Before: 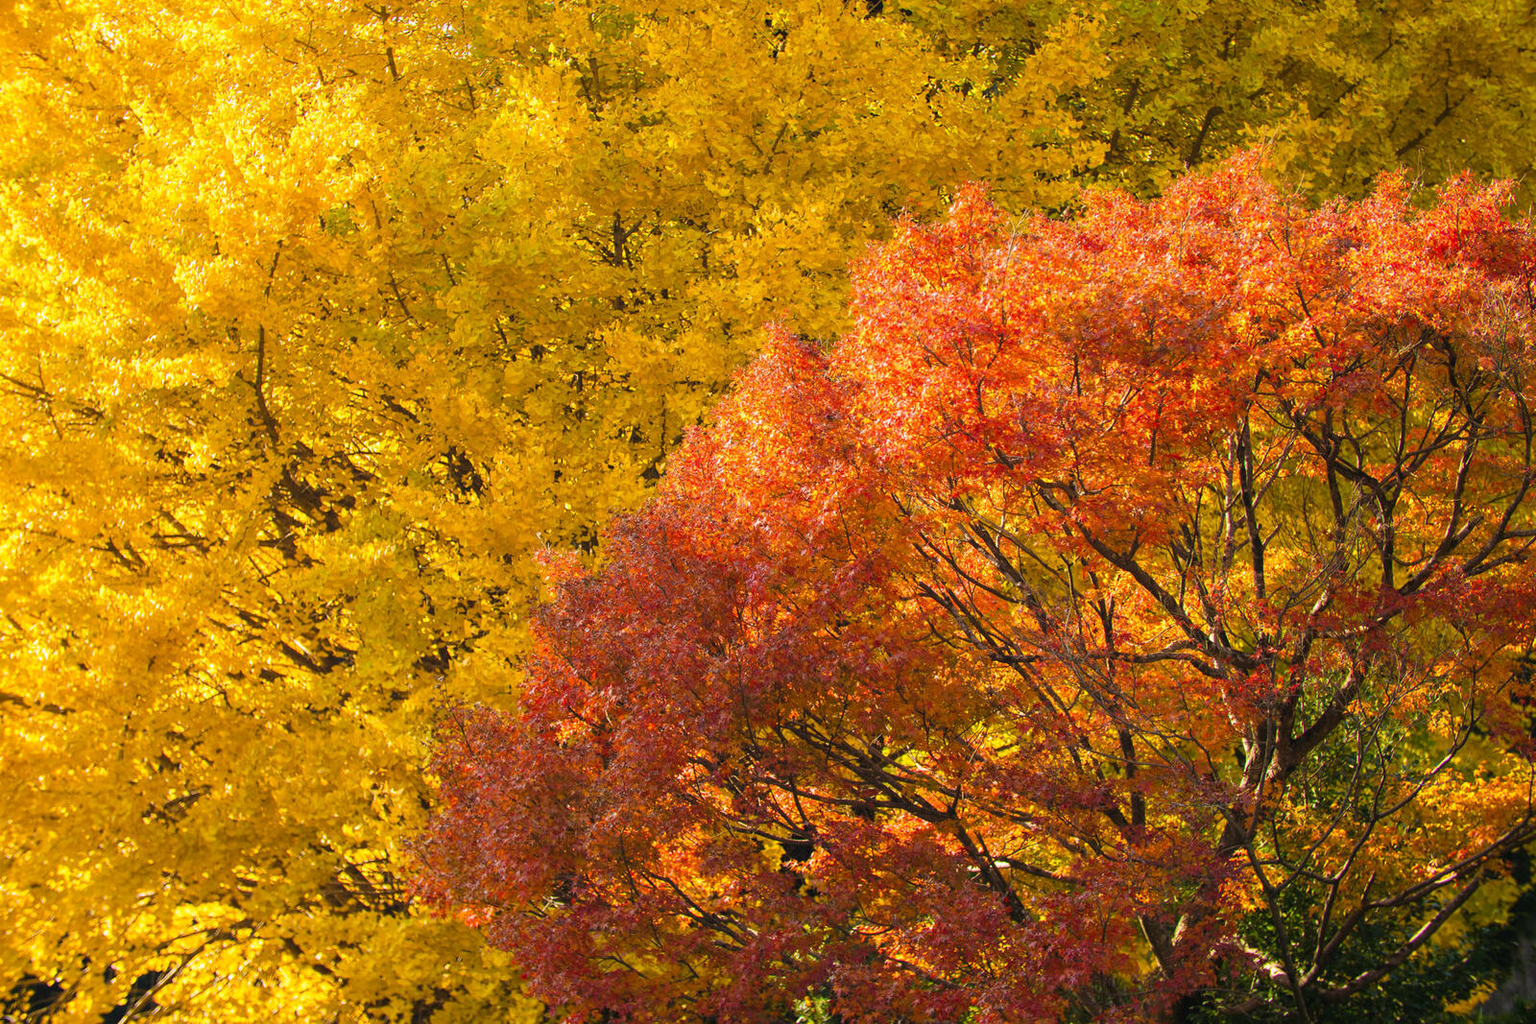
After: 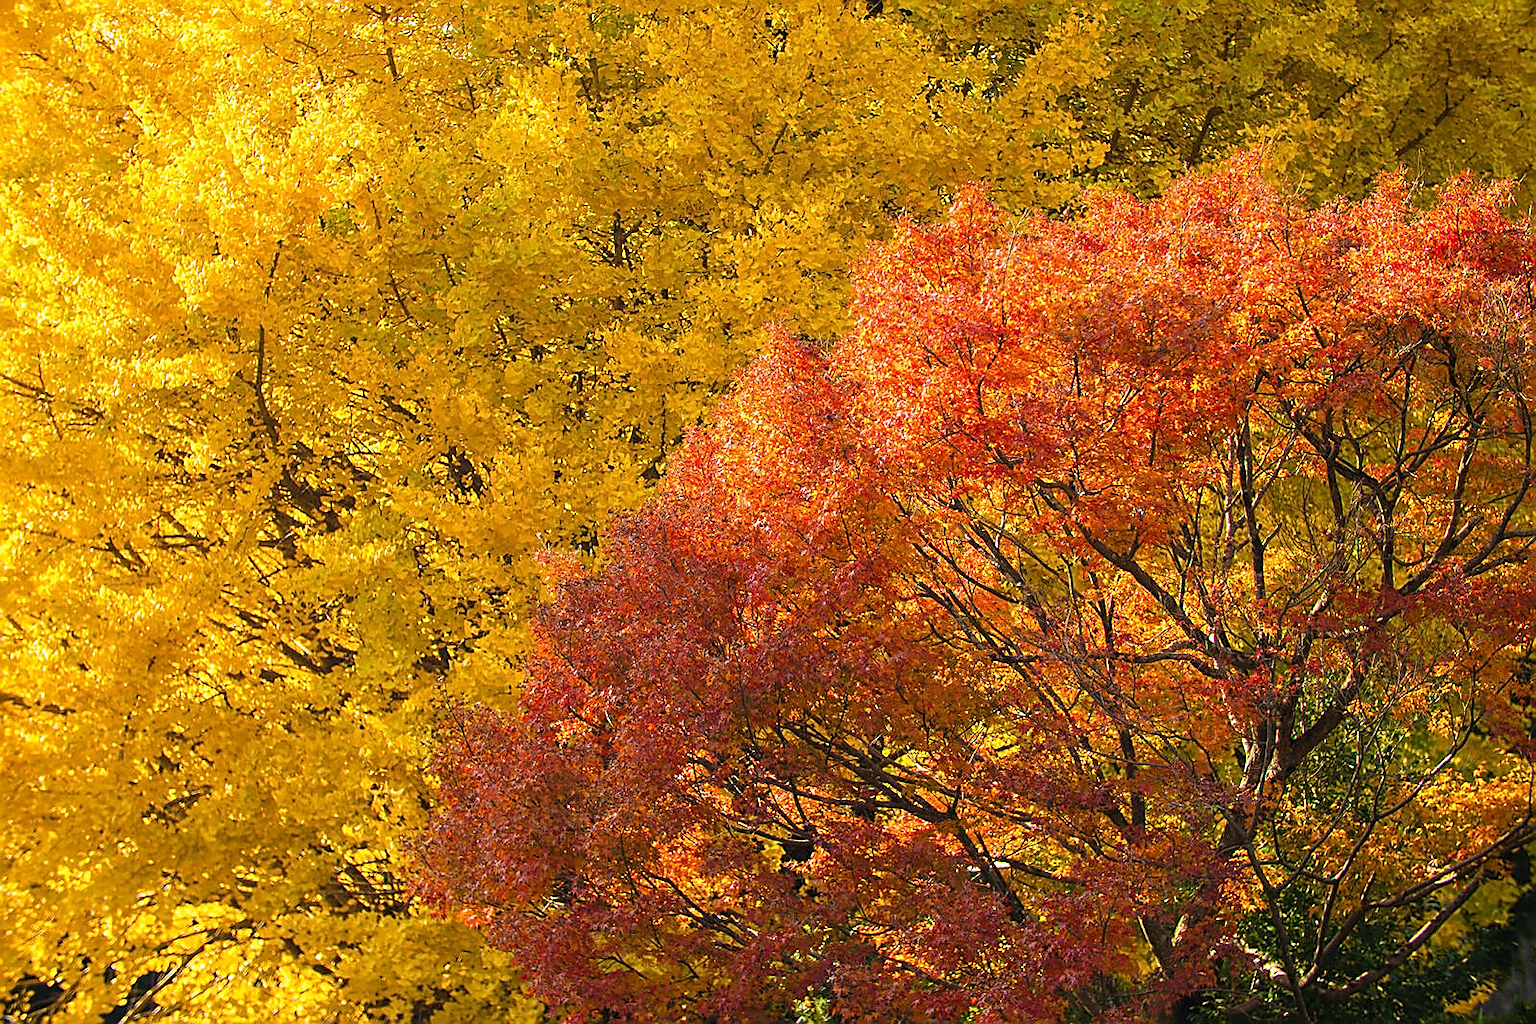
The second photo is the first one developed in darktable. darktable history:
sharpen: radius 1.417, amount 1.259, threshold 0.811
